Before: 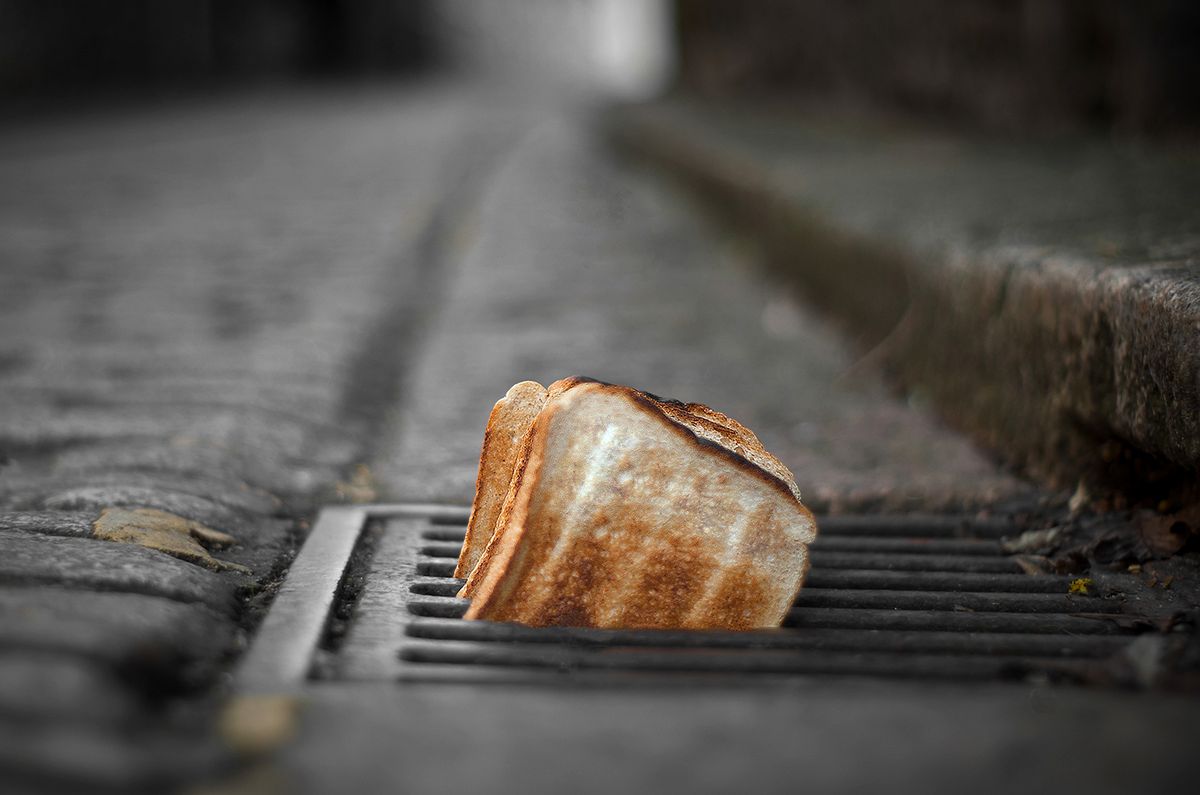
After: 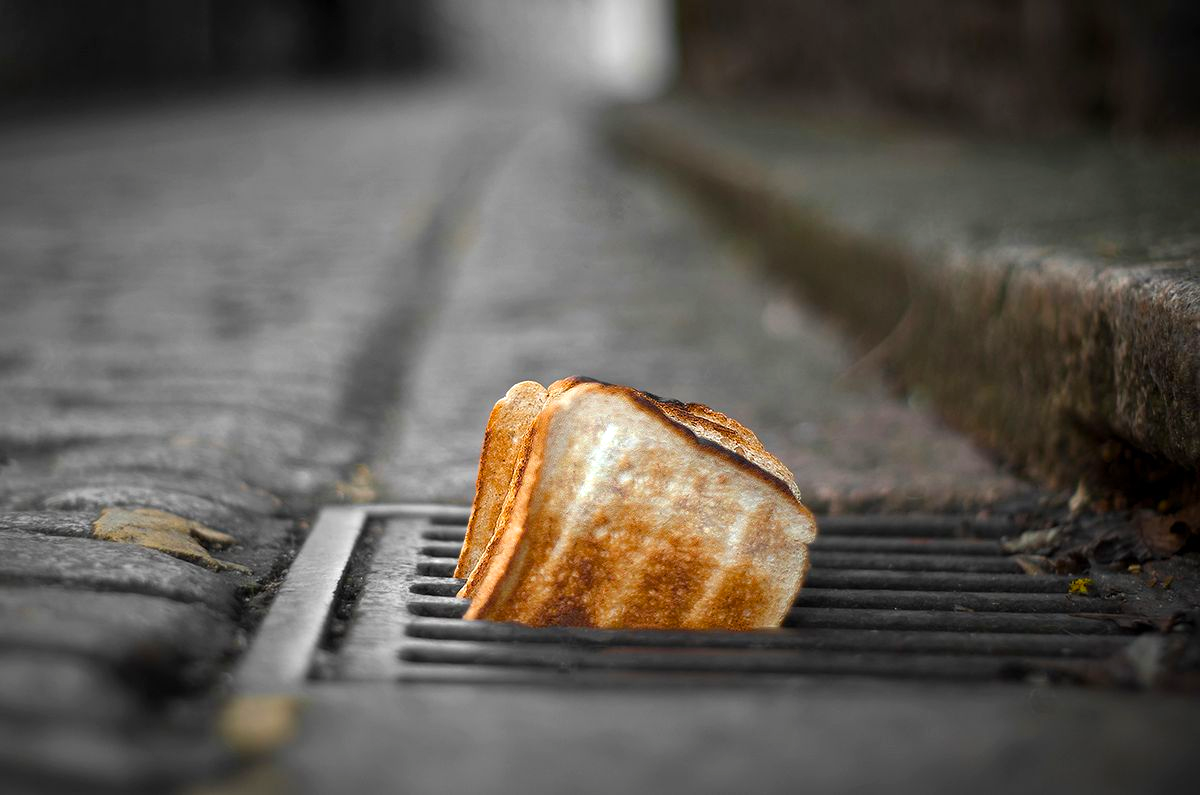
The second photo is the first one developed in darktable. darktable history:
color balance rgb: perceptual saturation grading › global saturation 20%, global vibrance 10%
exposure: exposure 0.3 EV, compensate highlight preservation false
